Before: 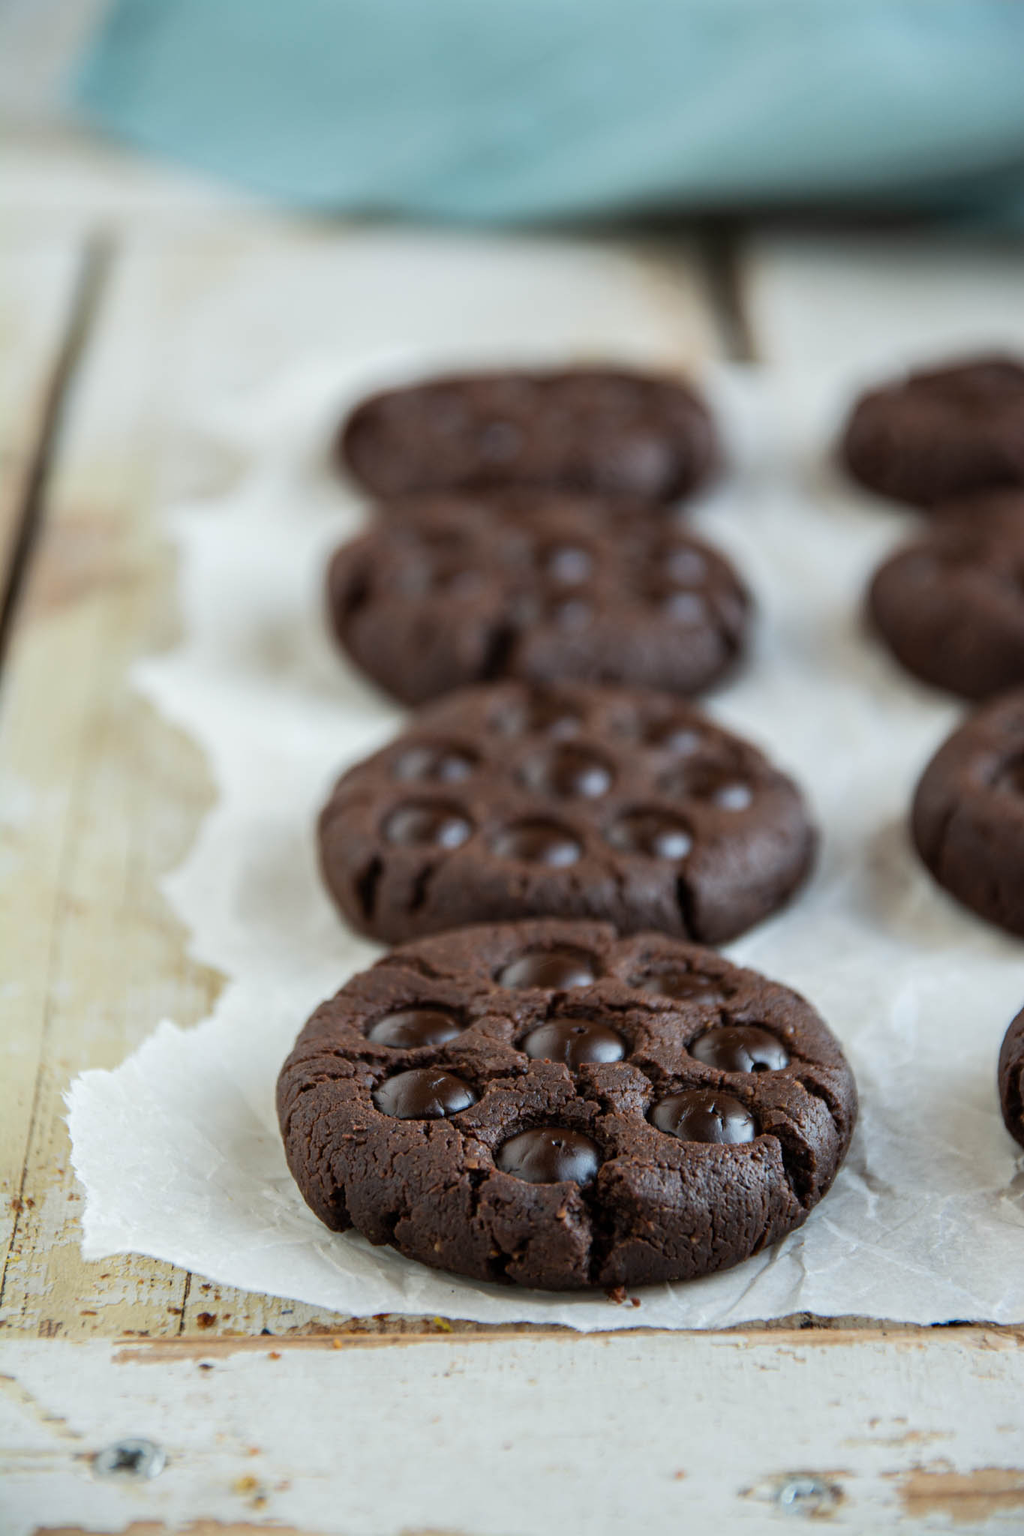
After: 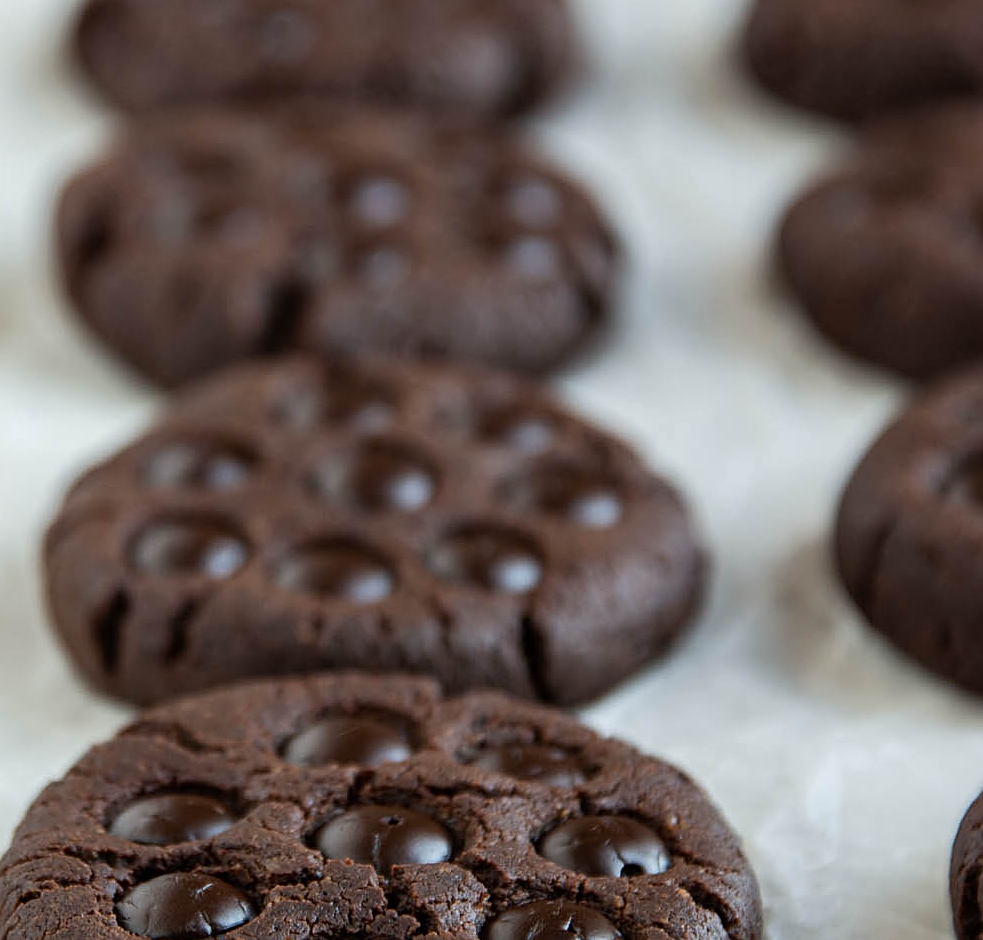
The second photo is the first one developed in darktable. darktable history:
sharpen: on, module defaults
local contrast: mode bilateral grid, contrast 10, coarseness 25, detail 110%, midtone range 0.2
crop and rotate: left 27.938%, top 27.046%, bottom 27.046%
